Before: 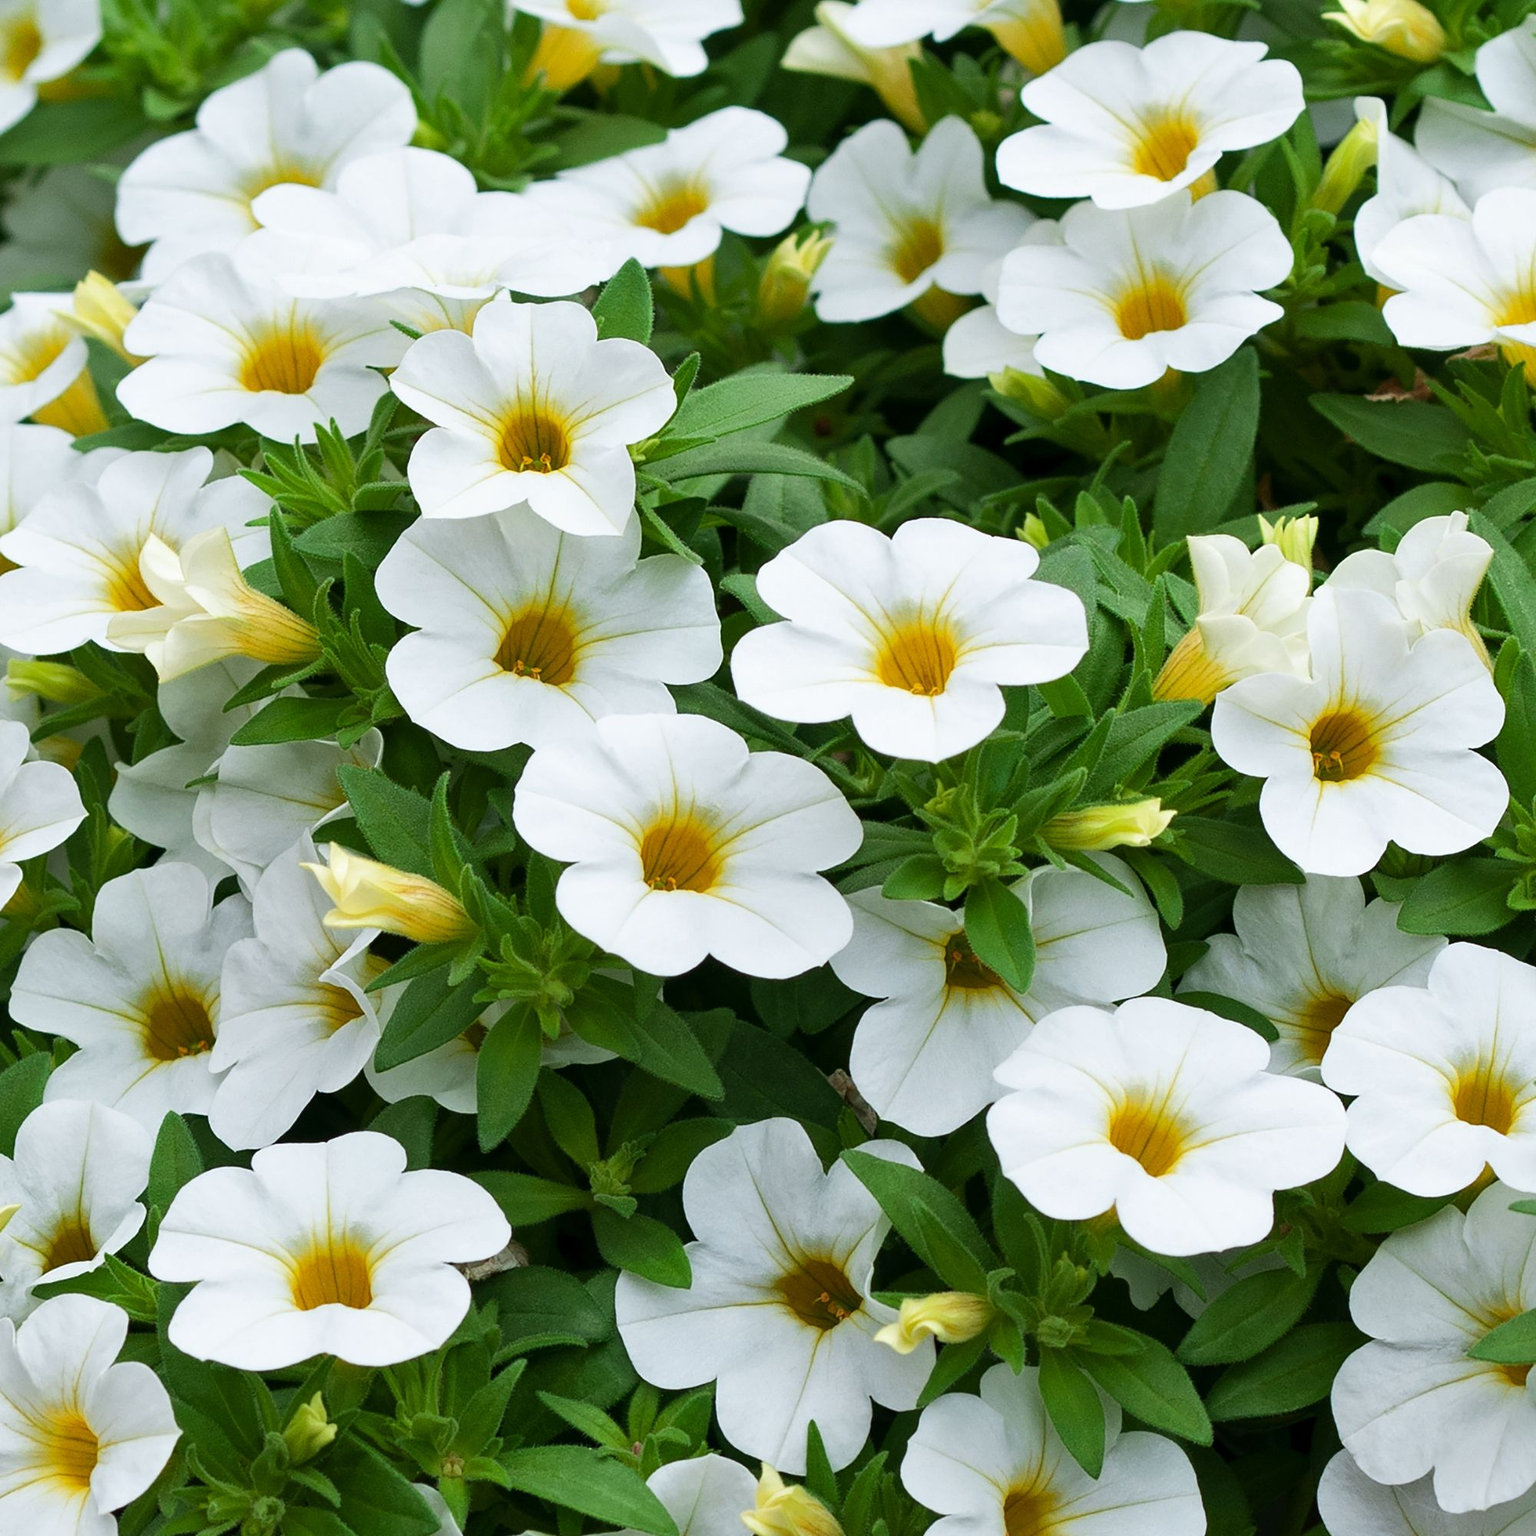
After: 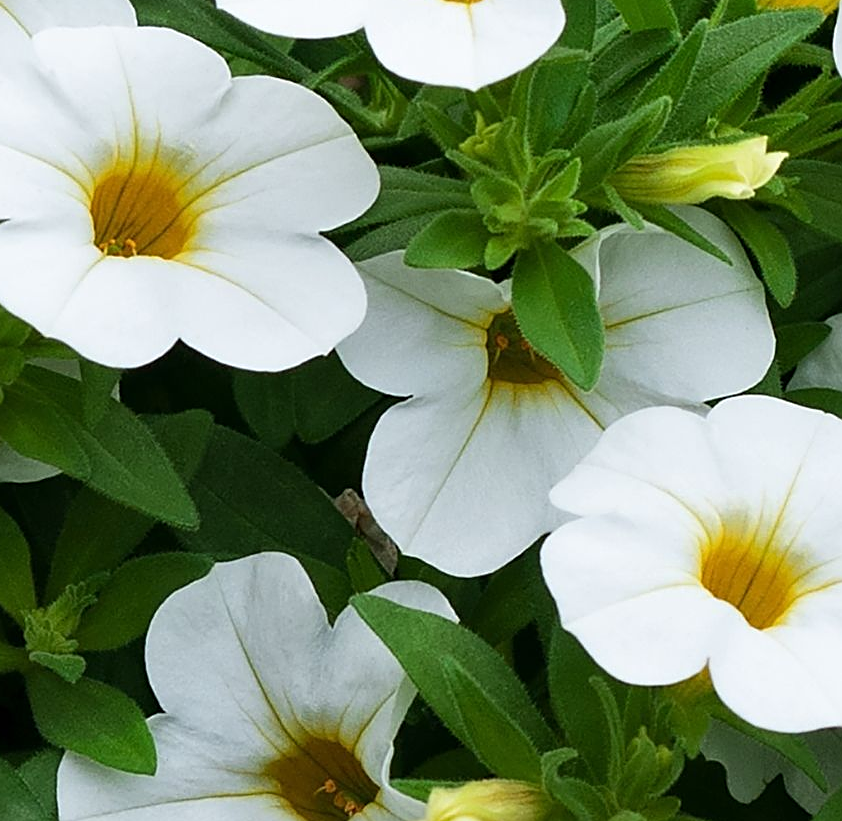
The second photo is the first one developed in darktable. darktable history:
crop: left 37.221%, top 45.169%, right 20.63%, bottom 13.777%
sharpen: on, module defaults
